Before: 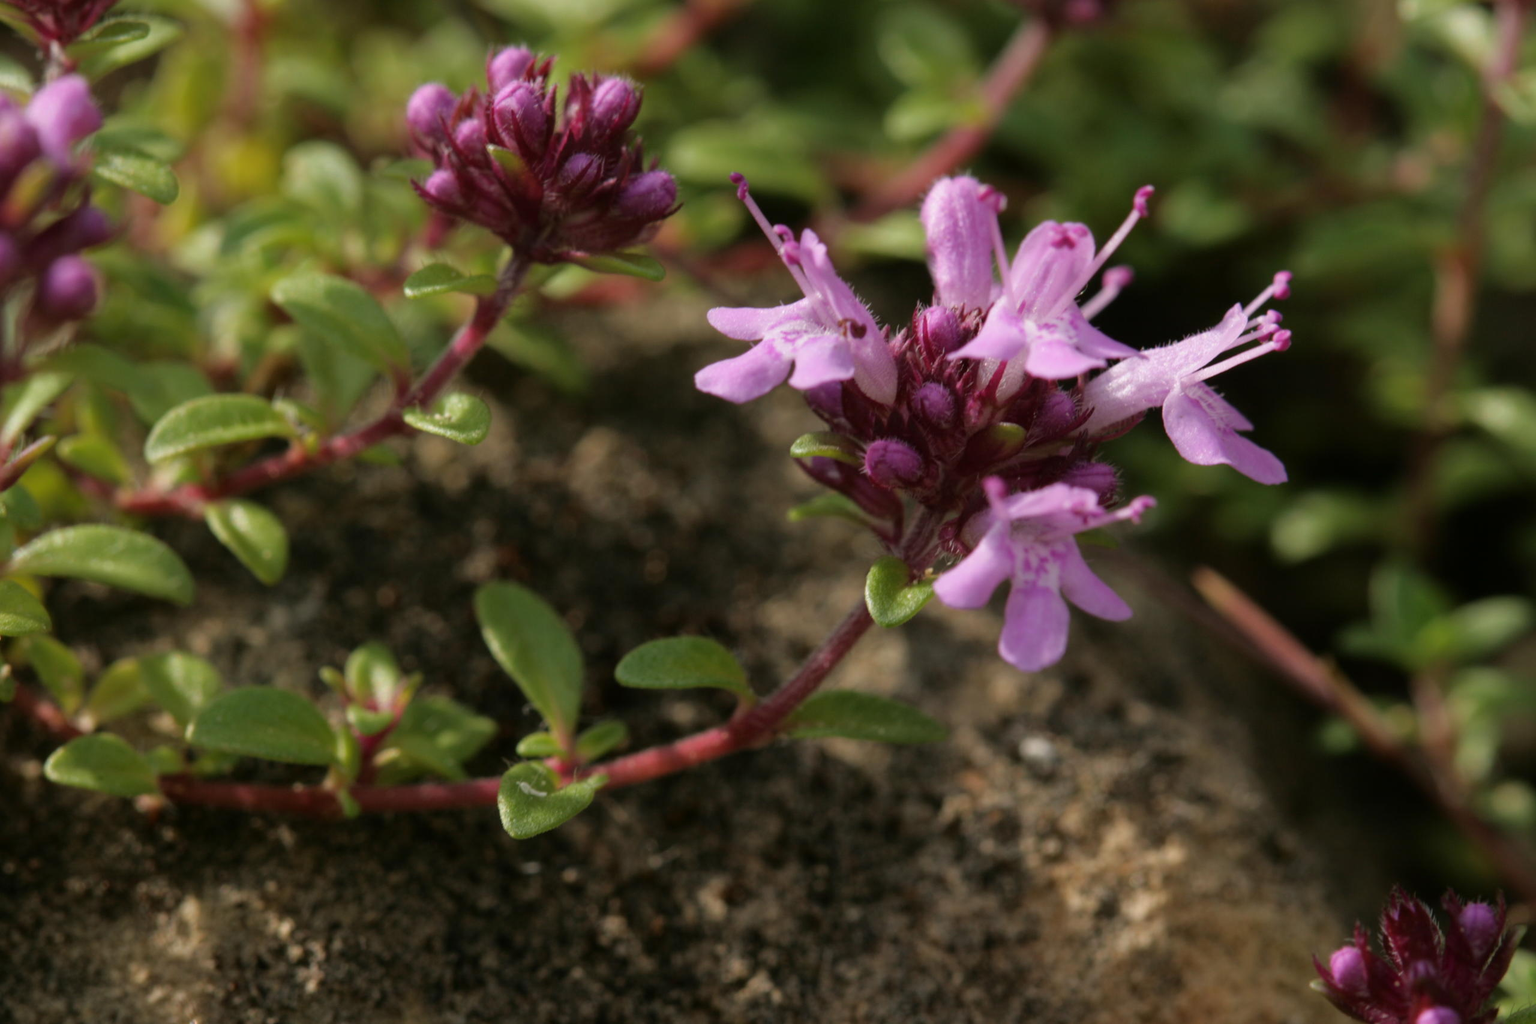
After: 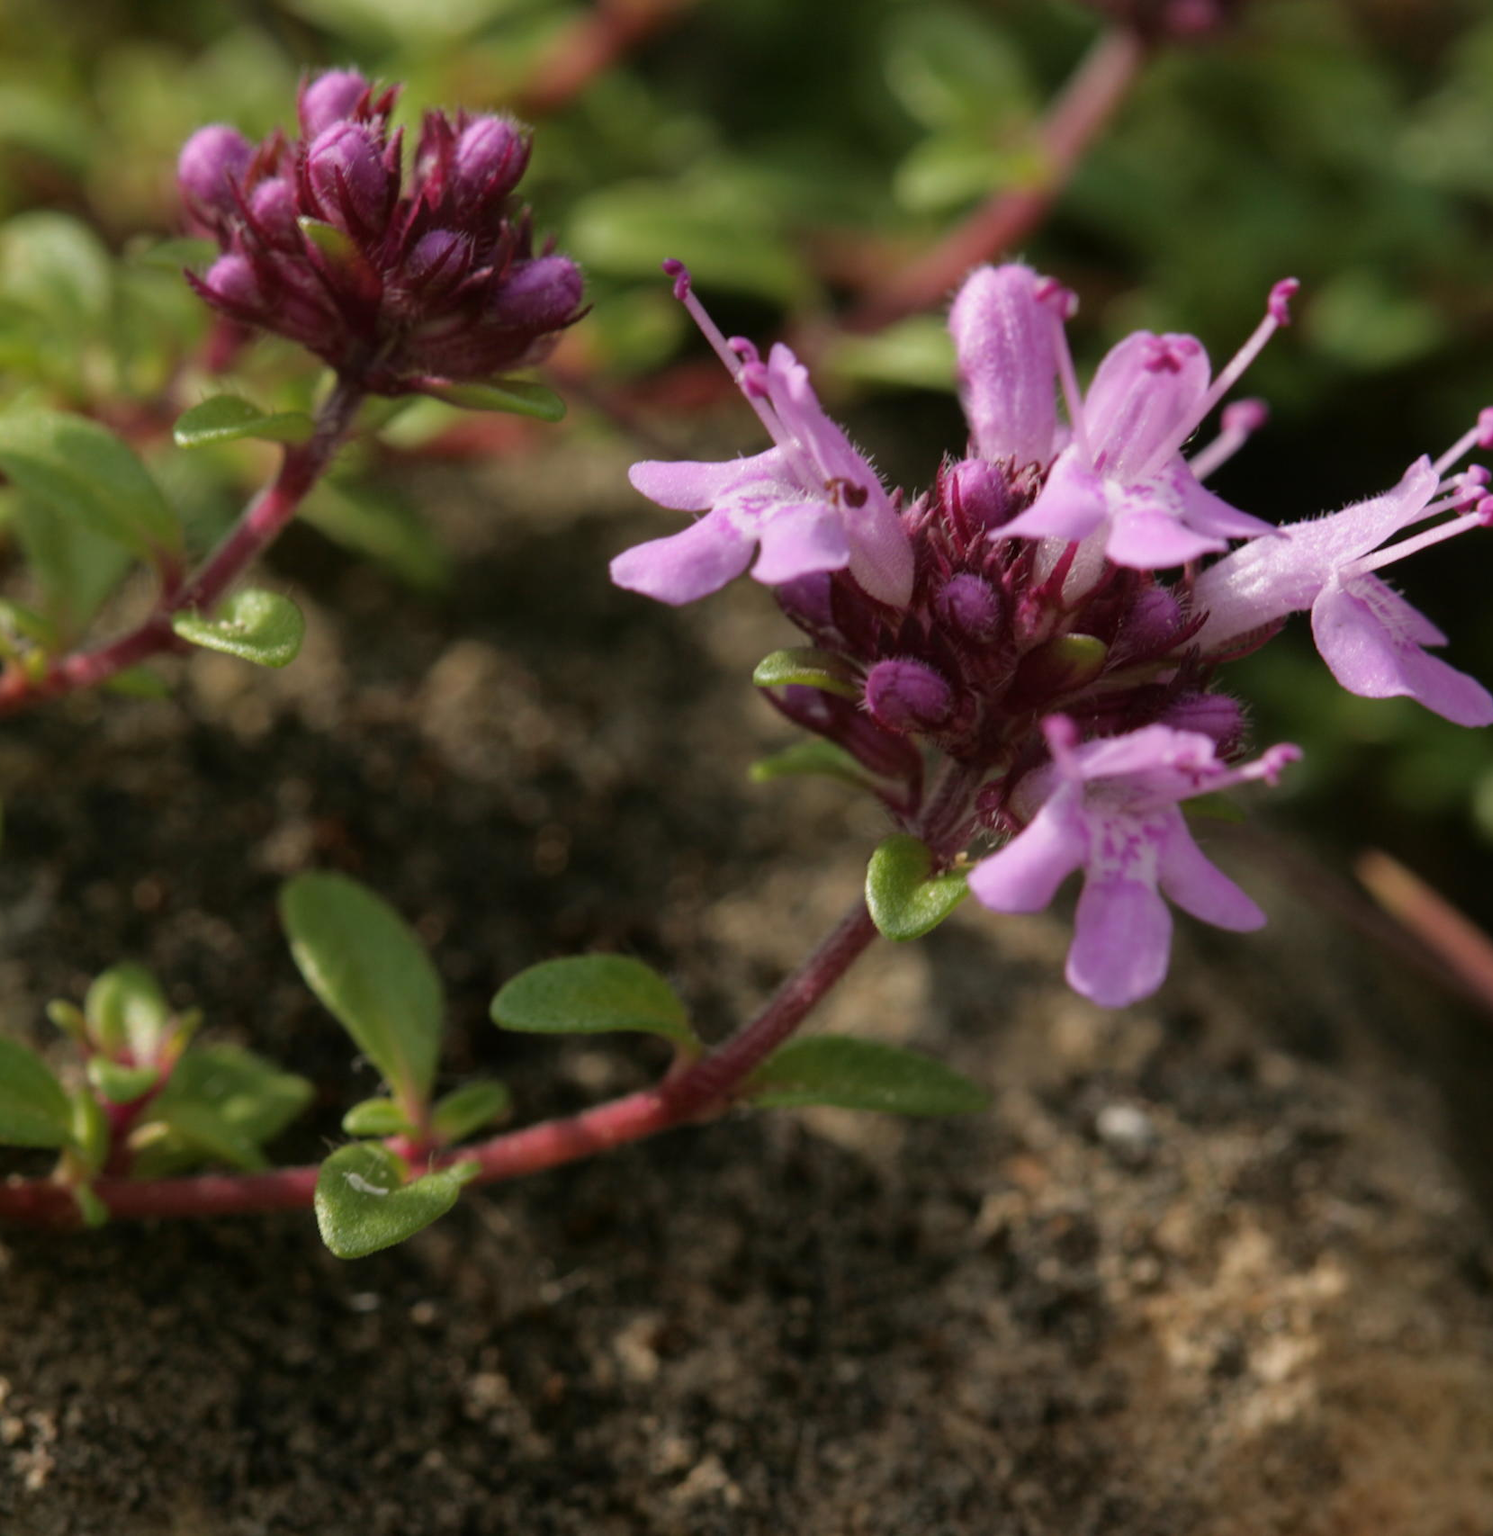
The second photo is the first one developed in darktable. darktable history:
crop and rotate: left 18.774%, right 16.349%
